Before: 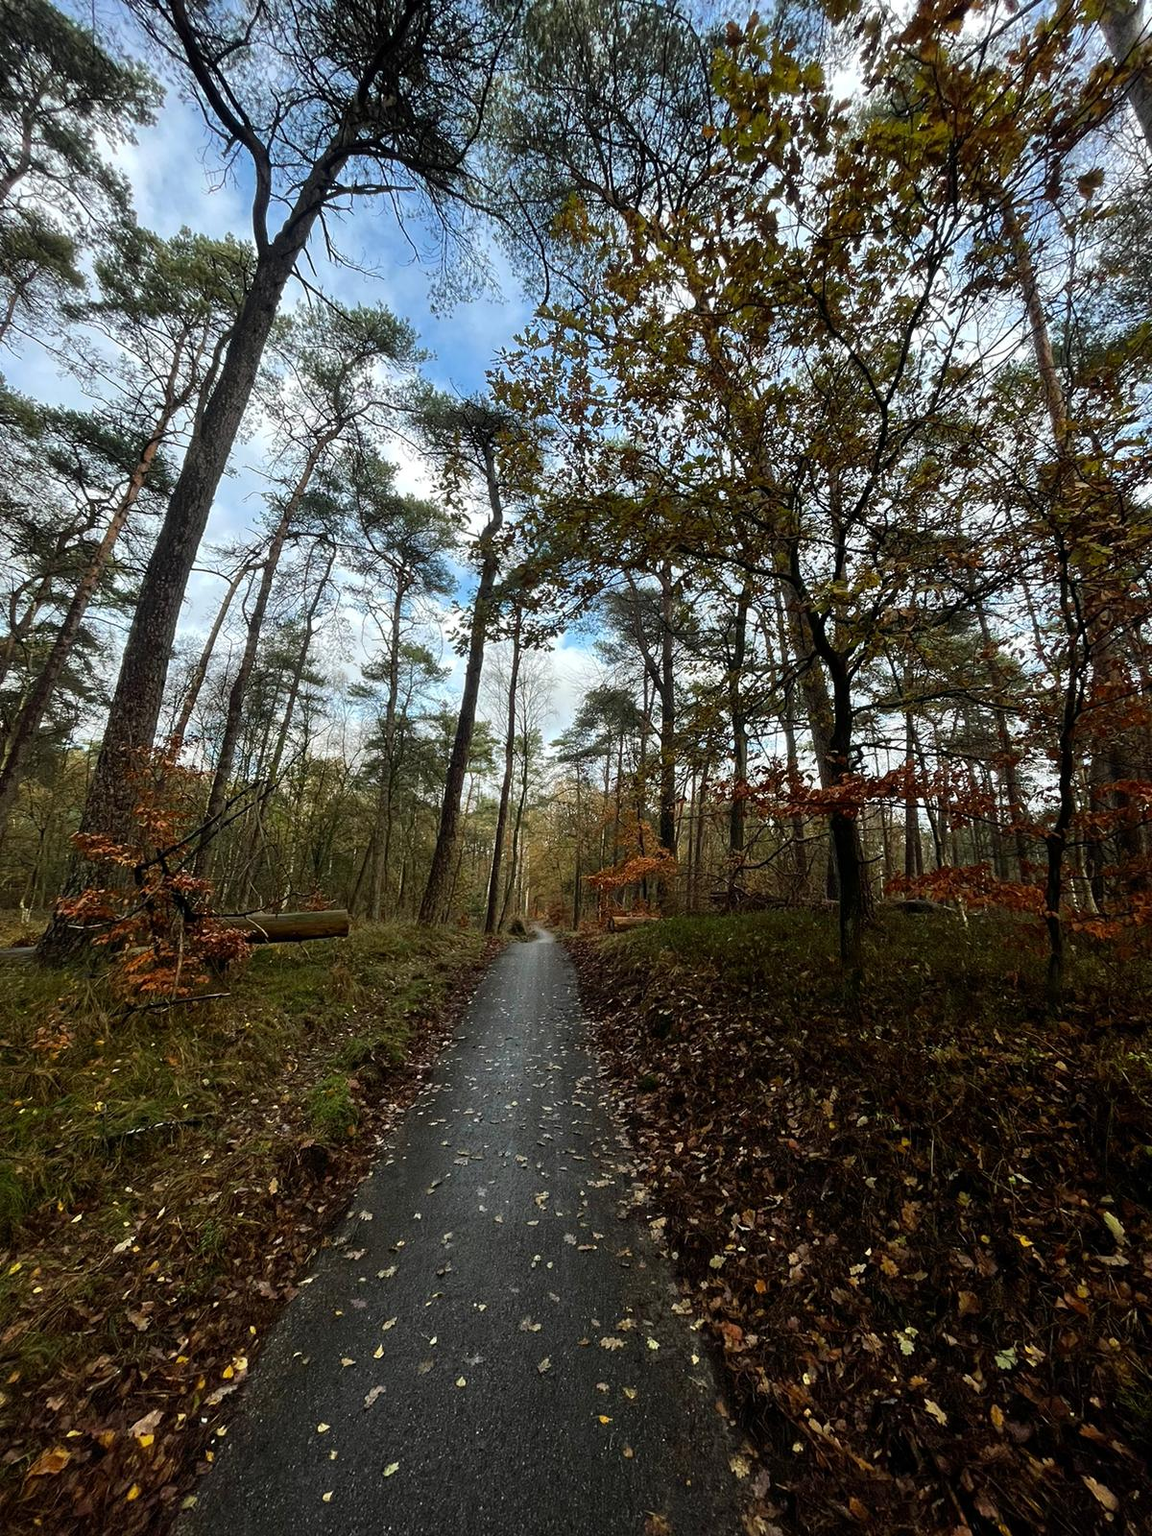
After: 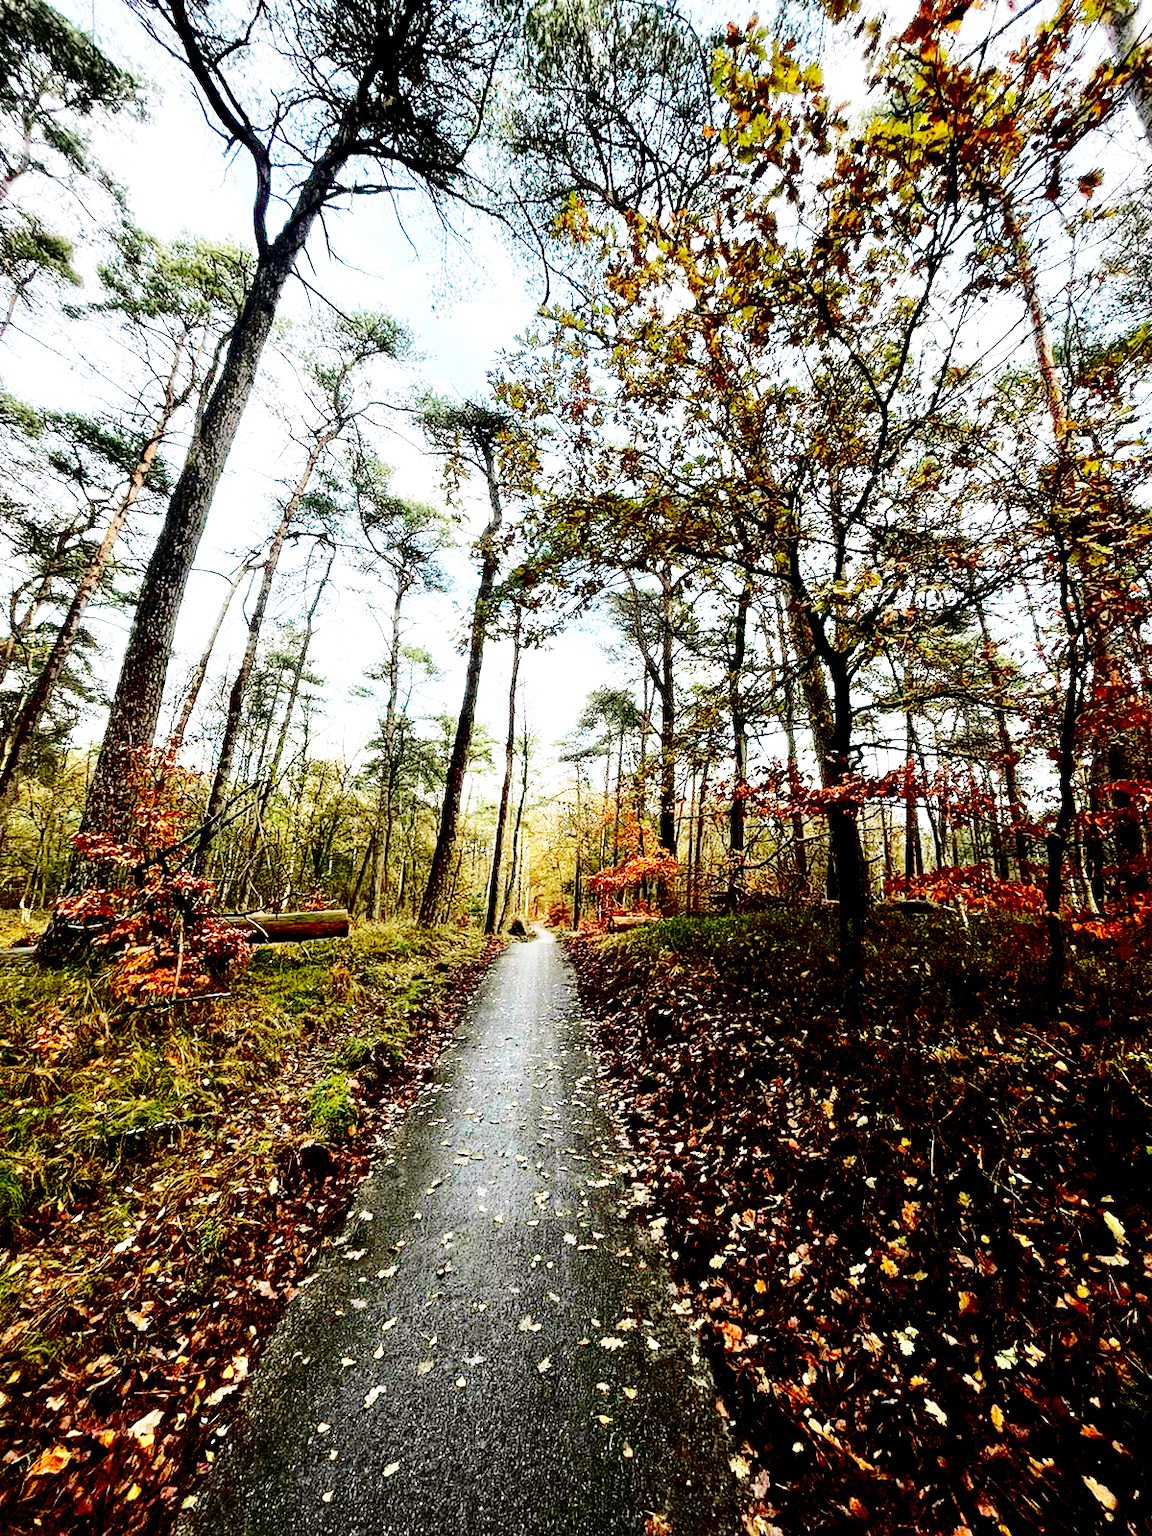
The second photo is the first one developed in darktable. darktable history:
base curve: curves: ch0 [(0, 0) (0, 0.001) (0.001, 0.001) (0.004, 0.002) (0.007, 0.004) (0.015, 0.013) (0.033, 0.045) (0.052, 0.096) (0.075, 0.17) (0.099, 0.241) (0.163, 0.42) (0.219, 0.55) (0.259, 0.616) (0.327, 0.722) (0.365, 0.765) (0.522, 0.873) (0.547, 0.881) (0.689, 0.919) (0.826, 0.952) (1, 1)], preserve colors none
tone curve: curves: ch0 [(0.003, 0) (0.066, 0.031) (0.163, 0.112) (0.264, 0.238) (0.395, 0.408) (0.517, 0.56) (0.684, 0.734) (0.791, 0.814) (1, 1)]; ch1 [(0, 0) (0.164, 0.115) (0.337, 0.332) (0.39, 0.398) (0.464, 0.461) (0.501, 0.5) (0.507, 0.5) (0.534, 0.532) (0.577, 0.59) (0.652, 0.681) (0.733, 0.749) (0.811, 0.796) (1, 1)]; ch2 [(0, 0) (0.337, 0.382) (0.464, 0.476) (0.501, 0.5) (0.527, 0.54) (0.551, 0.565) (0.6, 0.59) (0.687, 0.675) (1, 1)], color space Lab, independent channels, preserve colors none
exposure: black level correction 0.009, exposure 1.421 EV, compensate highlight preservation false
contrast brightness saturation: contrast 0.068, brightness -0.13, saturation 0.049
